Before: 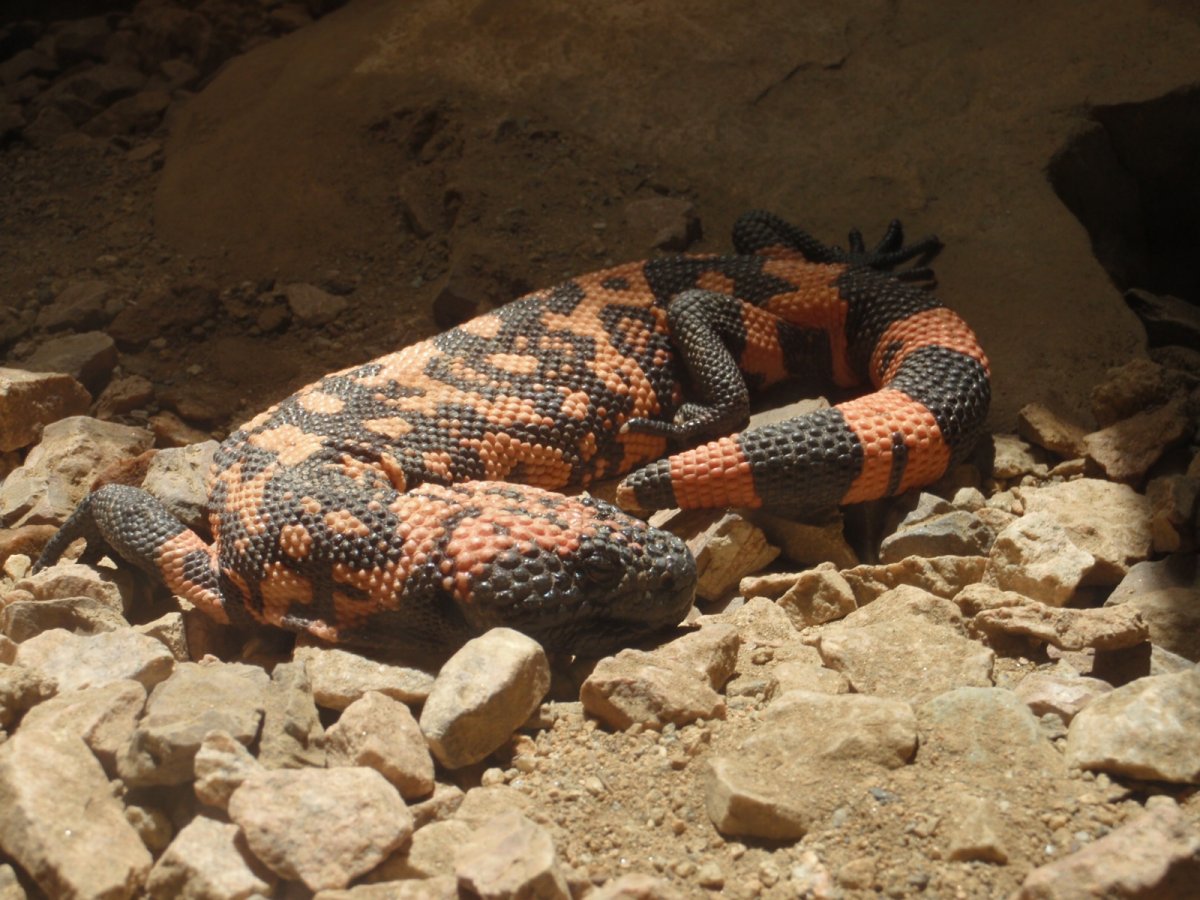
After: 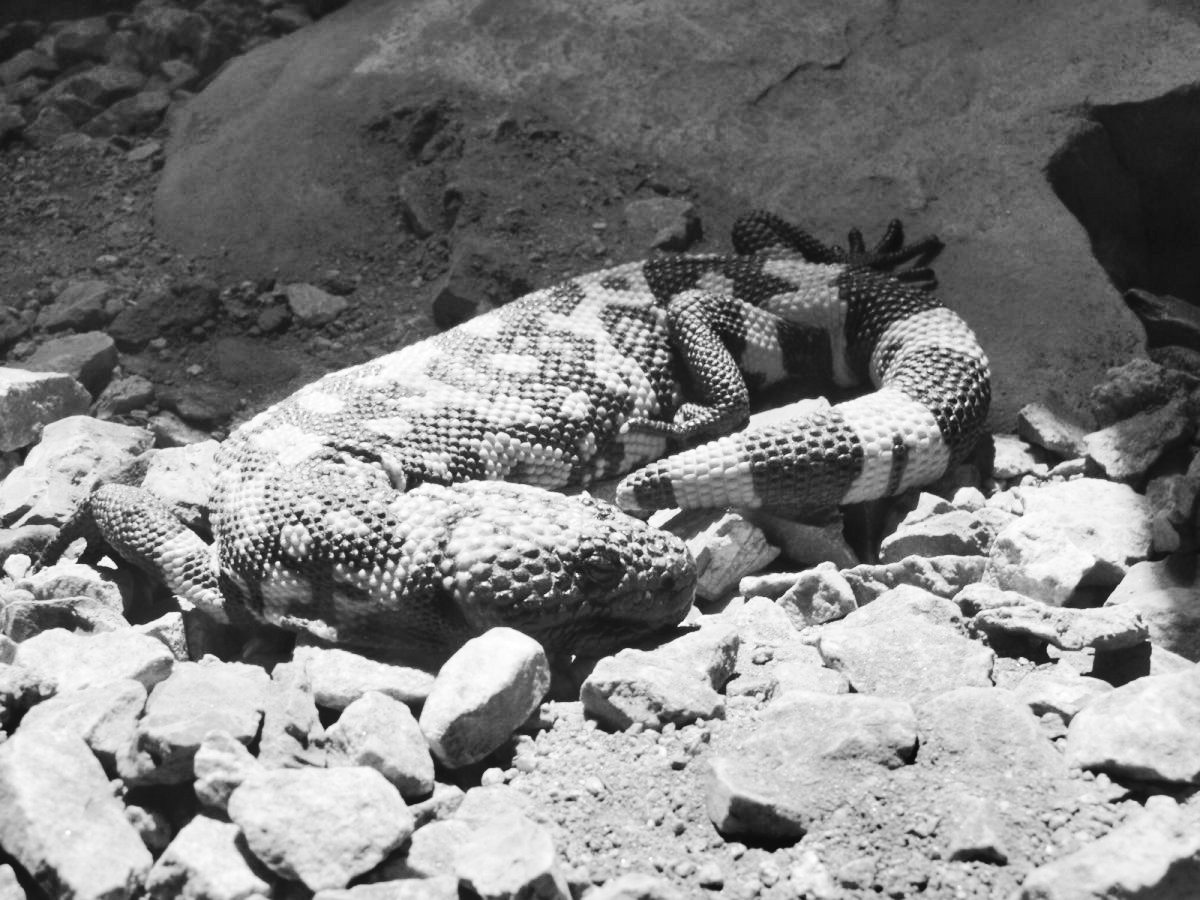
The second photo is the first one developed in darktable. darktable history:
exposure: black level correction 0, exposure 1.2 EV, compensate exposure bias true, compensate highlight preservation false
shadows and highlights: shadows 80.73, white point adjustment -9.07, highlights -61.46, soften with gaussian
base curve: curves: ch0 [(0, 0) (0.028, 0.03) (0.121, 0.232) (0.46, 0.748) (0.859, 0.968) (1, 1)], preserve colors none
color zones: curves: ch1 [(0, -0.014) (0.143, -0.013) (0.286, -0.013) (0.429, -0.016) (0.571, -0.019) (0.714, -0.015) (0.857, 0.002) (1, -0.014)]
tone equalizer: -8 EV -0.417 EV, -7 EV -0.389 EV, -6 EV -0.333 EV, -5 EV -0.222 EV, -3 EV 0.222 EV, -2 EV 0.333 EV, -1 EV 0.389 EV, +0 EV 0.417 EV, edges refinement/feathering 500, mask exposure compensation -1.57 EV, preserve details no
